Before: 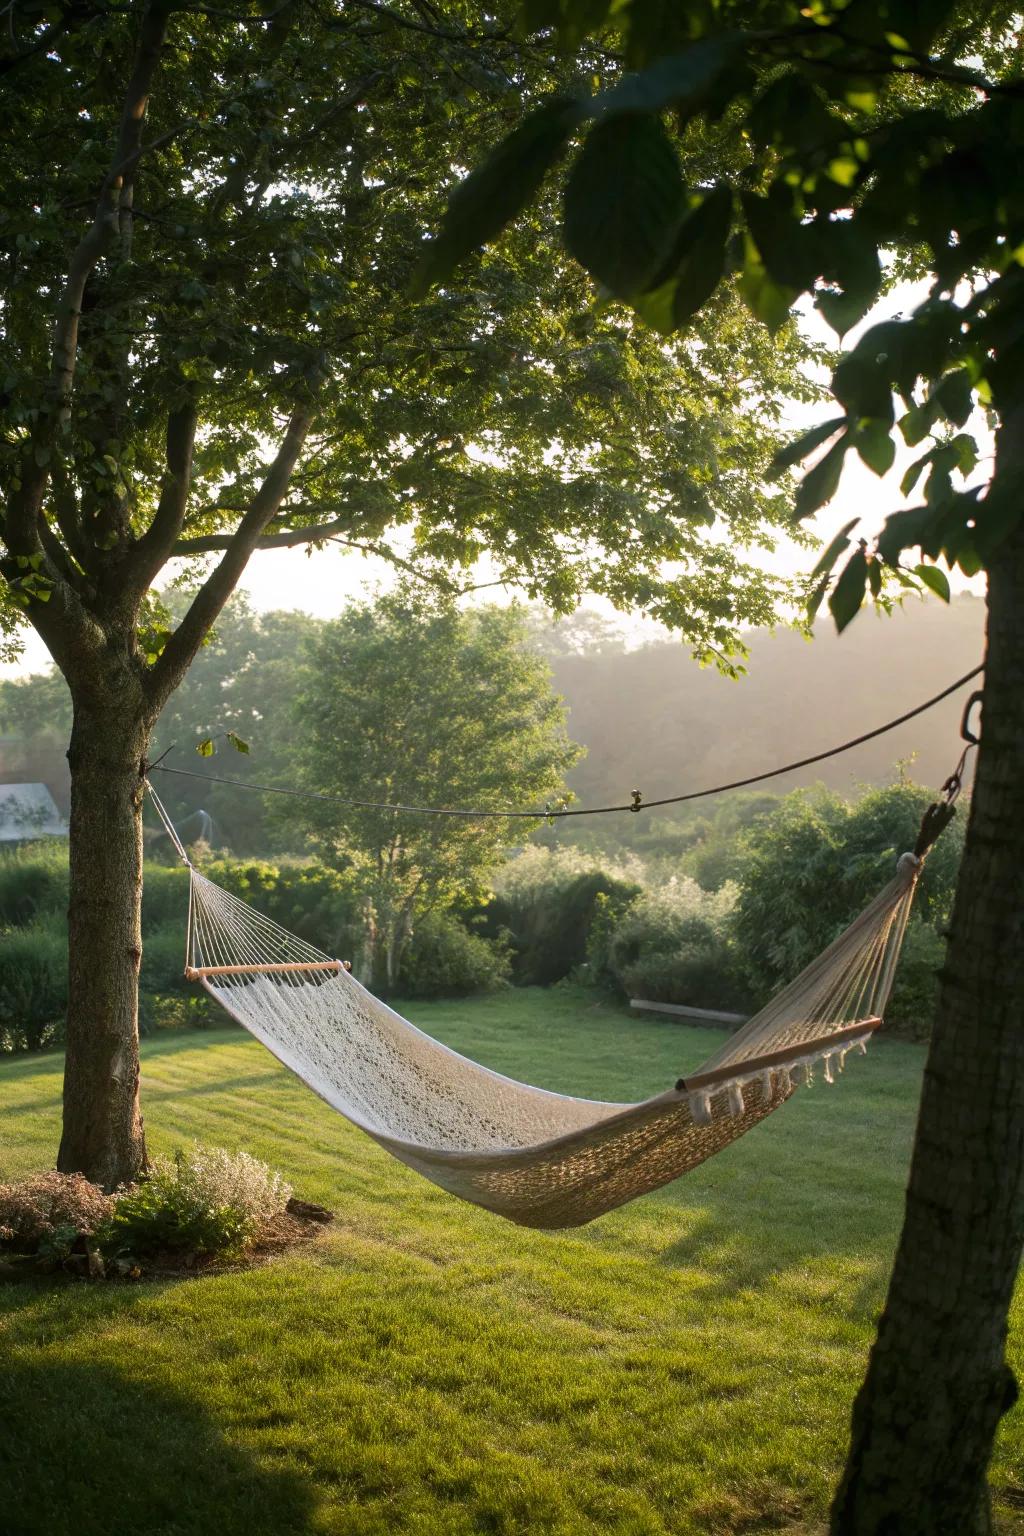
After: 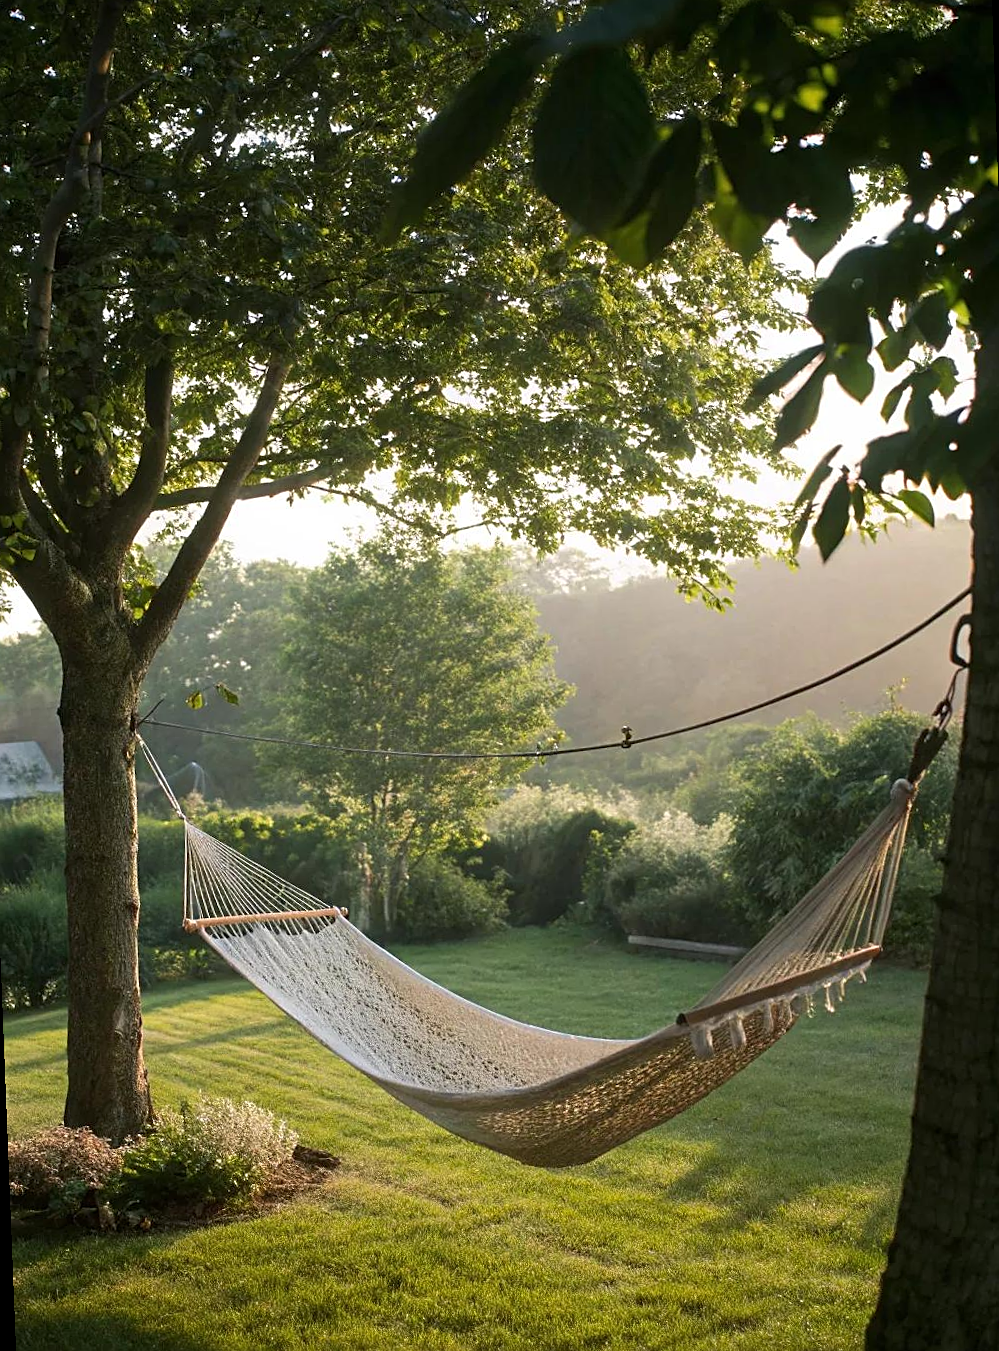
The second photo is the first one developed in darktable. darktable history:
sharpen: on, module defaults
rotate and perspective: rotation -2.12°, lens shift (vertical) 0.009, lens shift (horizontal) -0.008, automatic cropping original format, crop left 0.036, crop right 0.964, crop top 0.05, crop bottom 0.959
crop: top 0.448%, right 0.264%, bottom 5.045%
